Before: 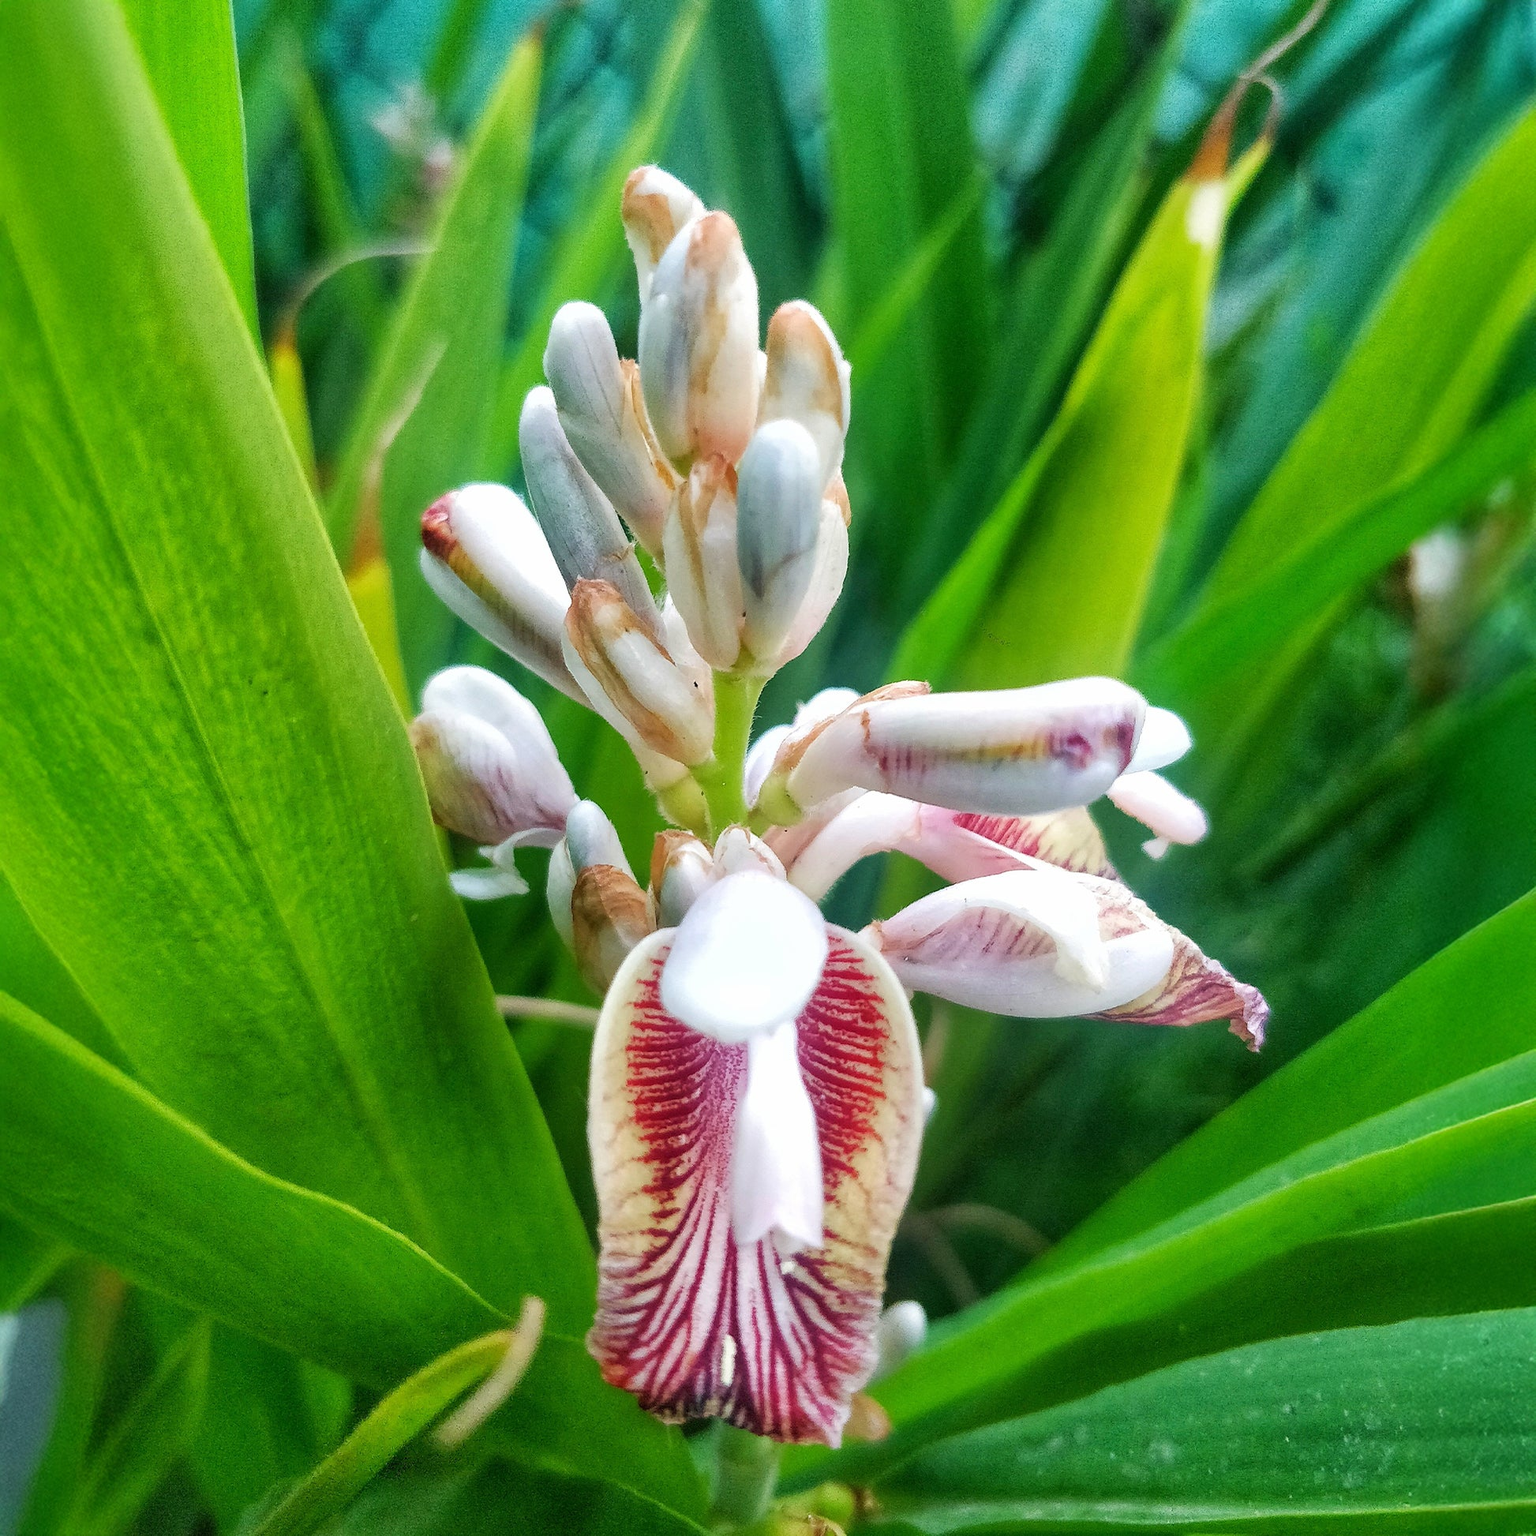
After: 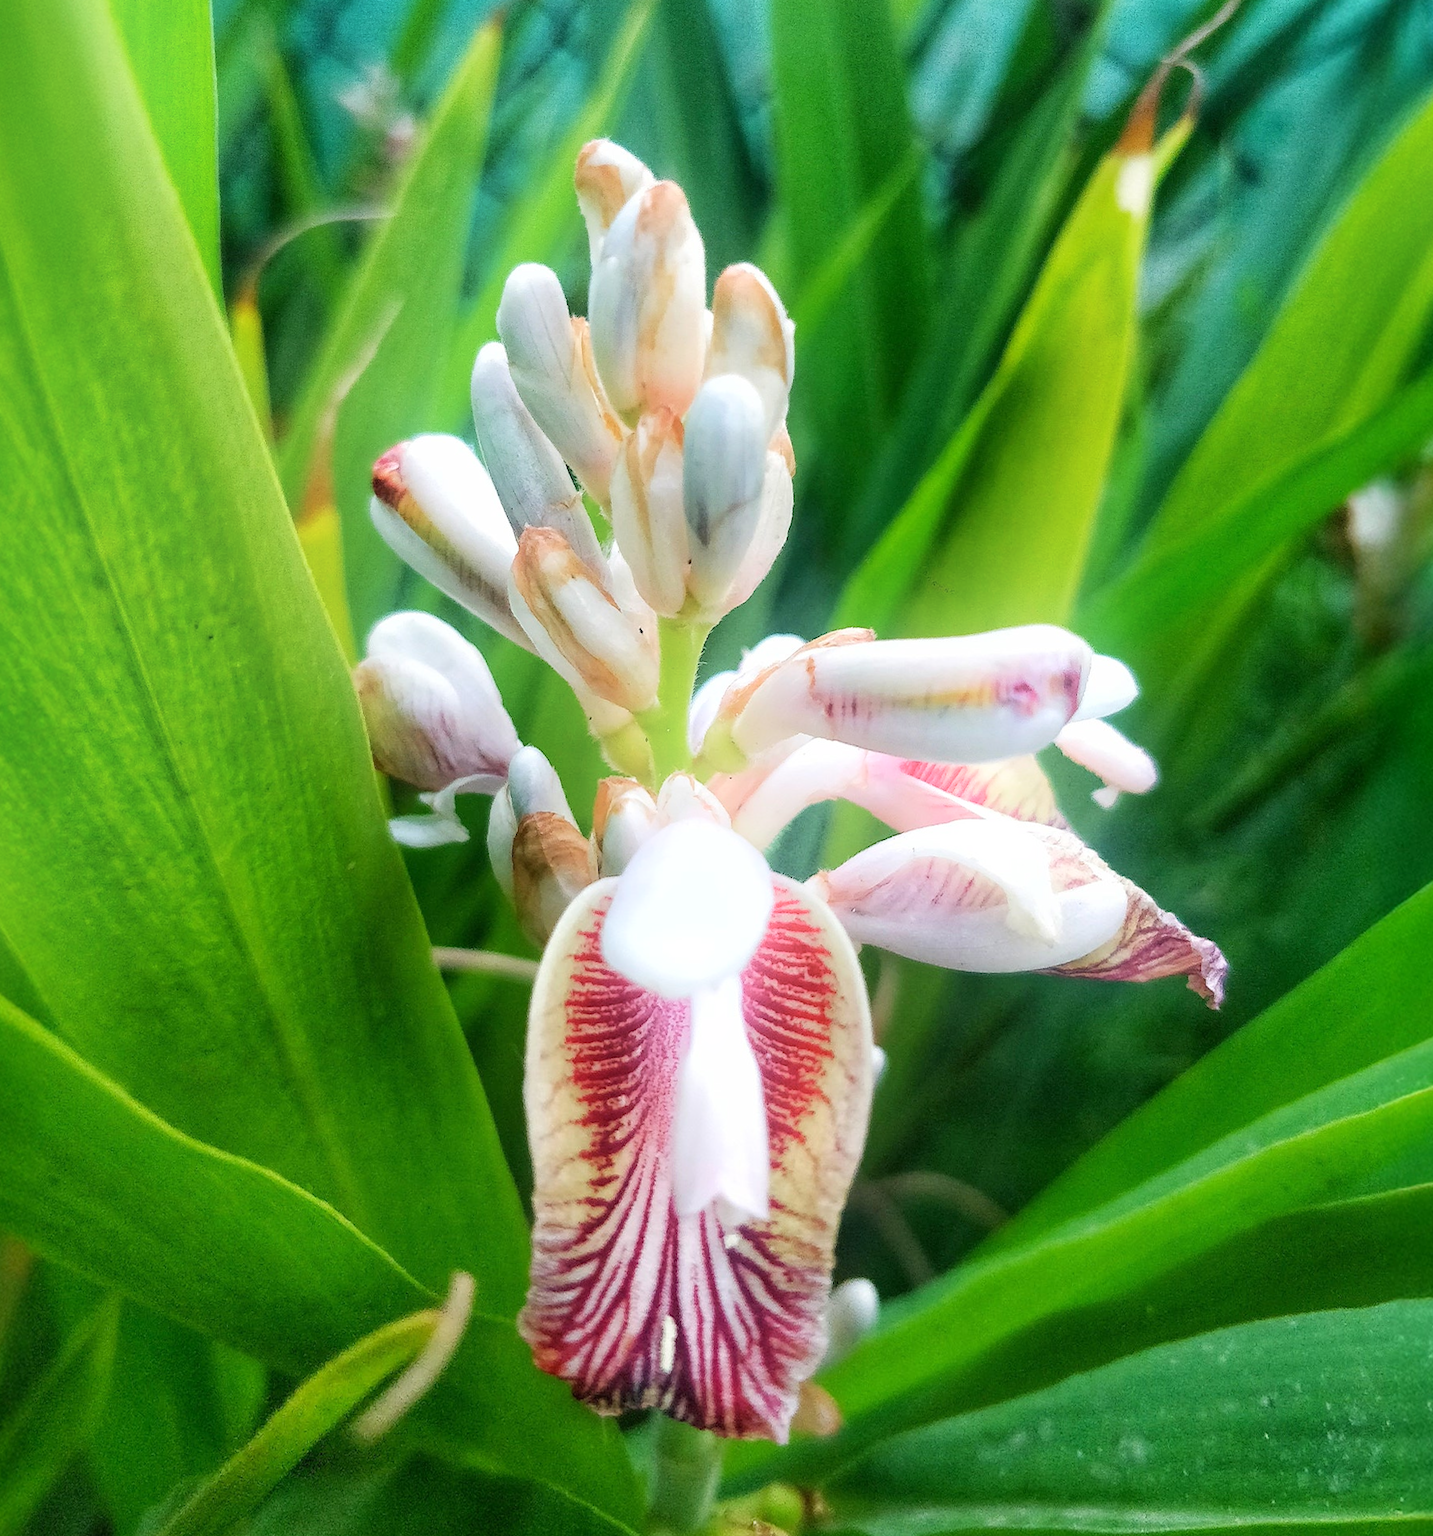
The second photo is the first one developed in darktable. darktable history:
crop: left 0.434%, top 0.485%, right 0.244%, bottom 0.386%
shadows and highlights: shadows -21.3, highlights 100, soften with gaussian
rotate and perspective: rotation 0.215°, lens shift (vertical) -0.139, crop left 0.069, crop right 0.939, crop top 0.002, crop bottom 0.996
